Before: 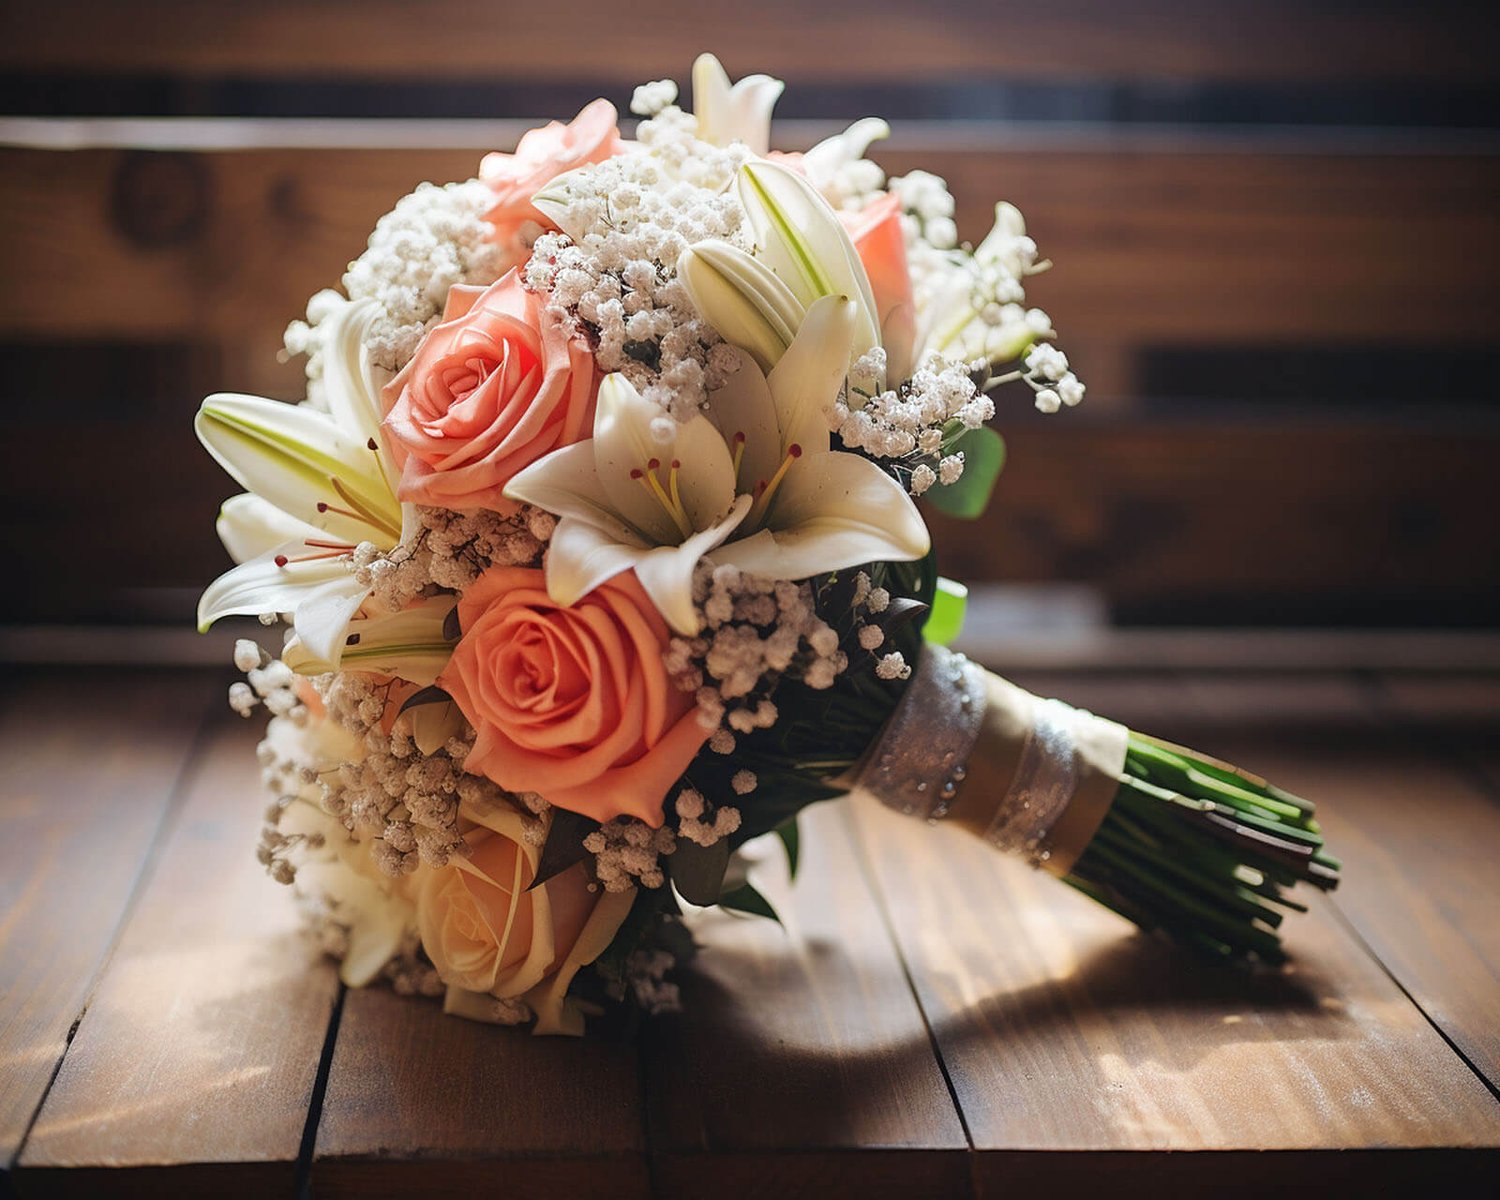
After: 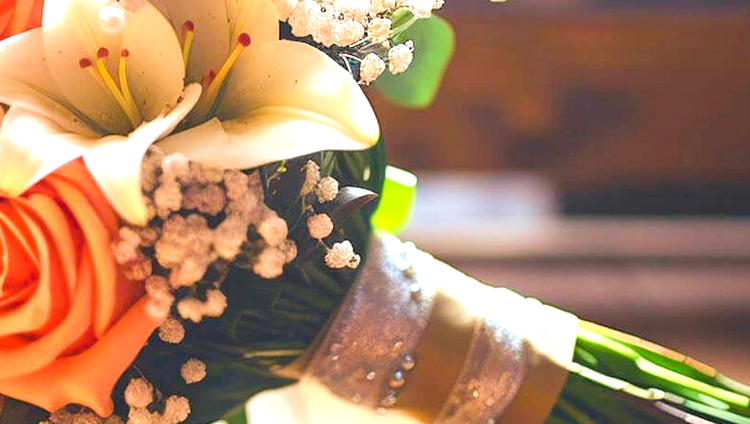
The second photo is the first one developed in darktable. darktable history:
contrast brightness saturation: brightness 0.15
exposure: black level correction -0.001, exposure 0.9 EV, compensate highlight preservation false
velvia: on, module defaults
crop: left 36.741%, top 34.26%, right 13.201%, bottom 30.382%
color balance rgb: perceptual saturation grading › global saturation 20%, perceptual saturation grading › highlights -13.963%, perceptual saturation grading › shadows 49.495%, perceptual brilliance grading › highlights 9.541%, perceptual brilliance grading › mid-tones 4.954%, global vibrance 15.598%
shadows and highlights: radius 94.33, shadows -14.36, white point adjustment 0.248, highlights 33.1, compress 48.63%, highlights color adjustment 72.66%, soften with gaussian
tone equalizer: edges refinement/feathering 500, mask exposure compensation -1.57 EV, preserve details no
